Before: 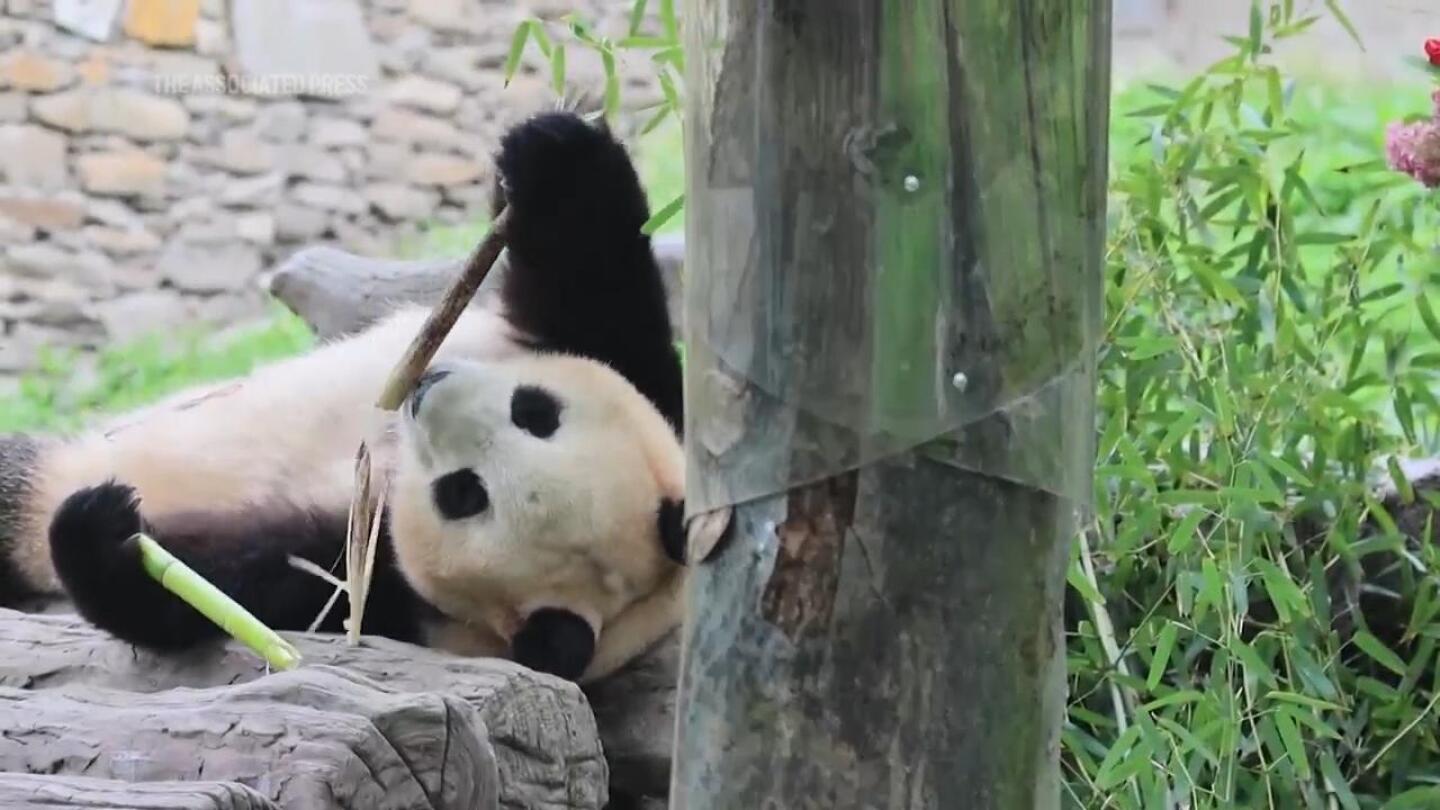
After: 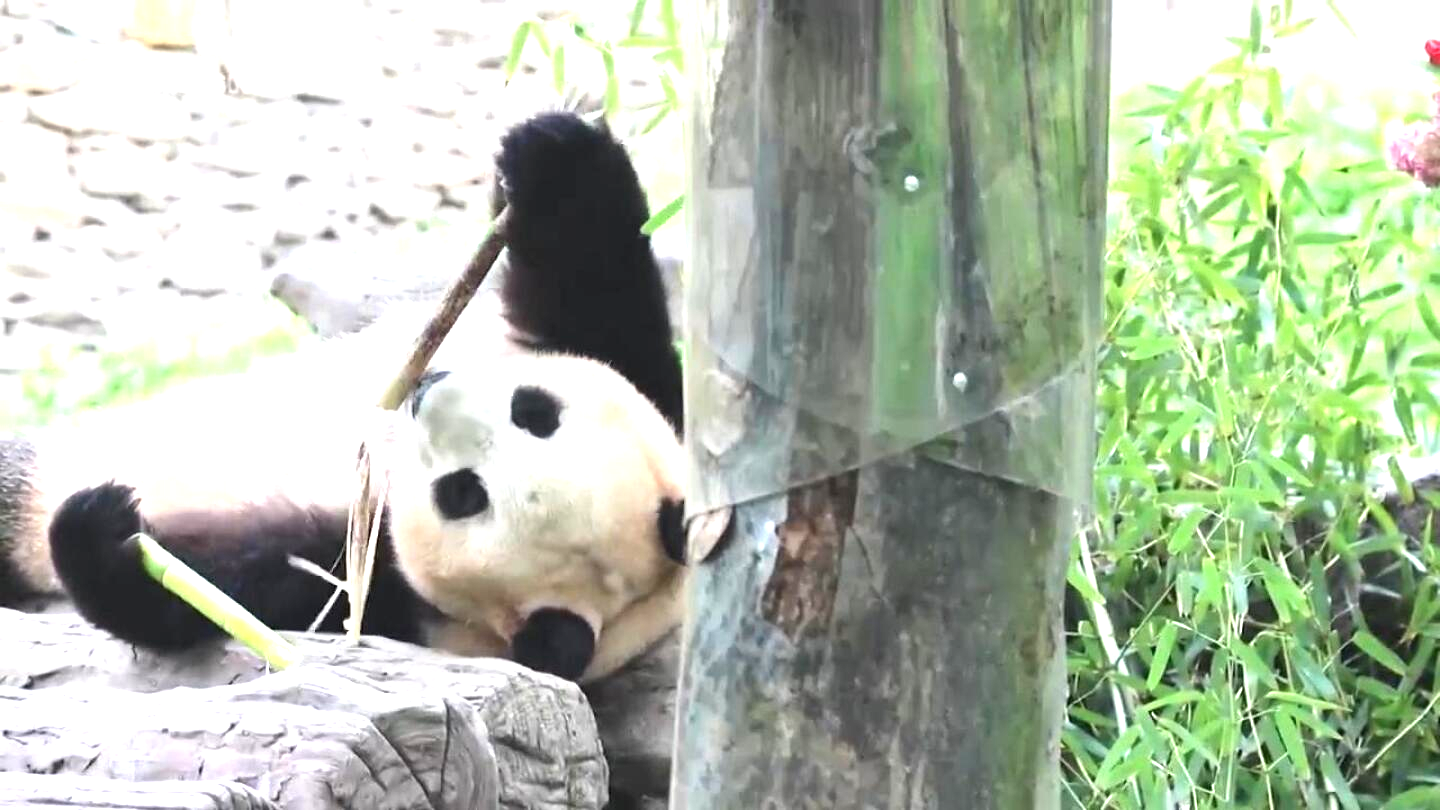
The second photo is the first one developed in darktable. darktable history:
exposure: black level correction 0, exposure 1.367 EV, compensate highlight preservation false
